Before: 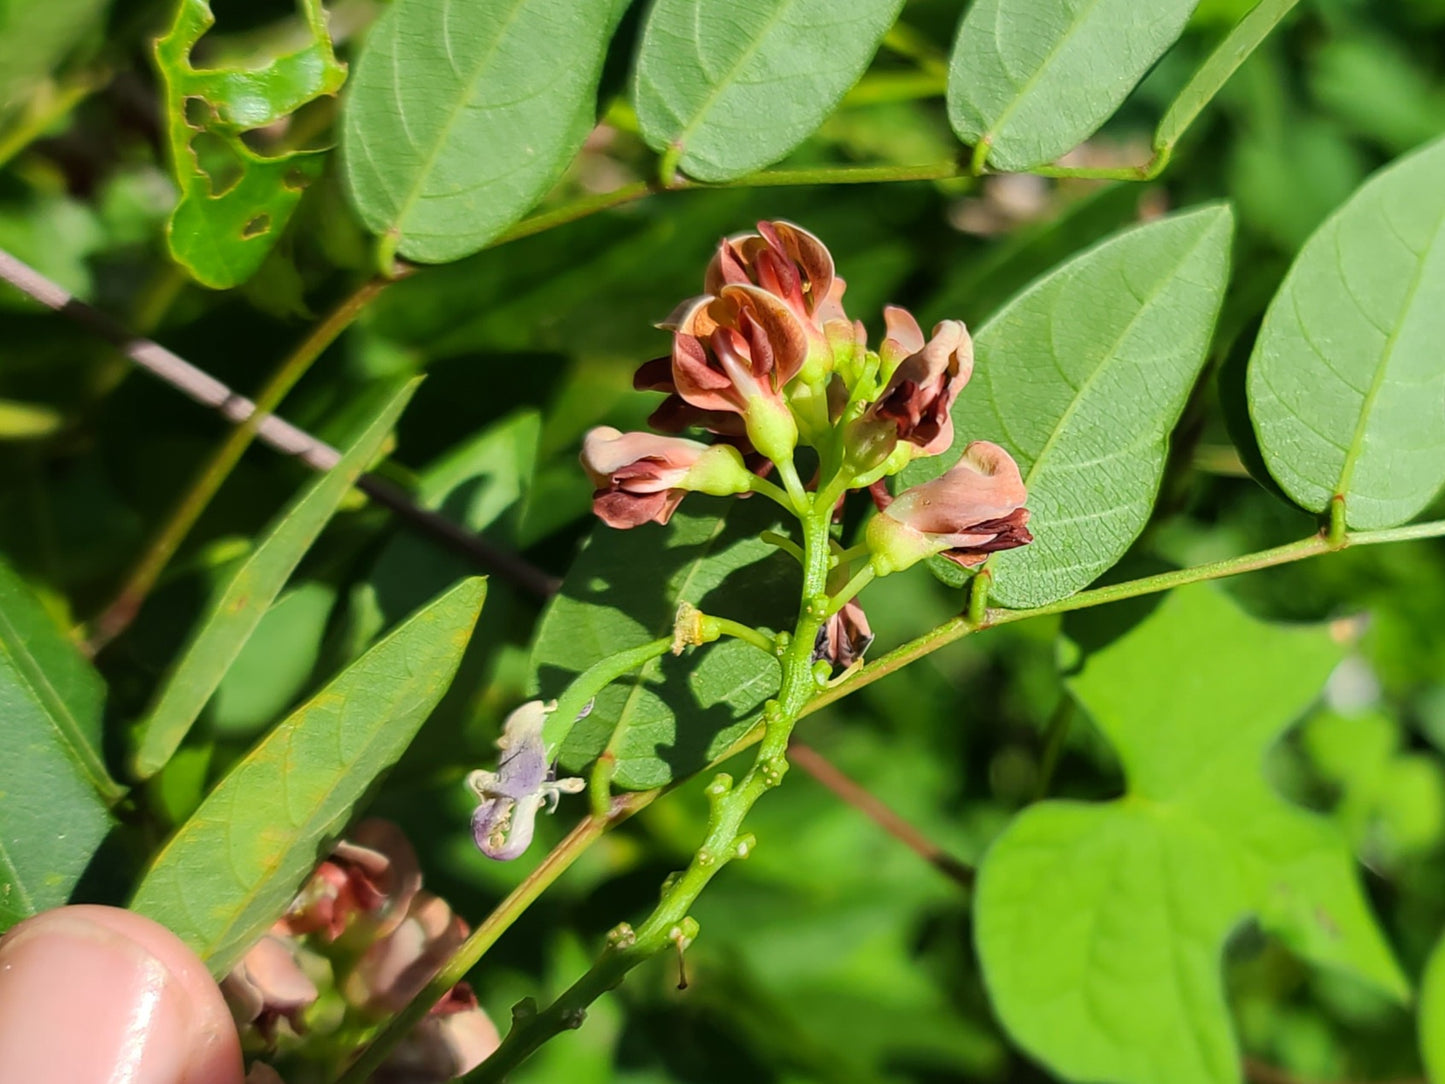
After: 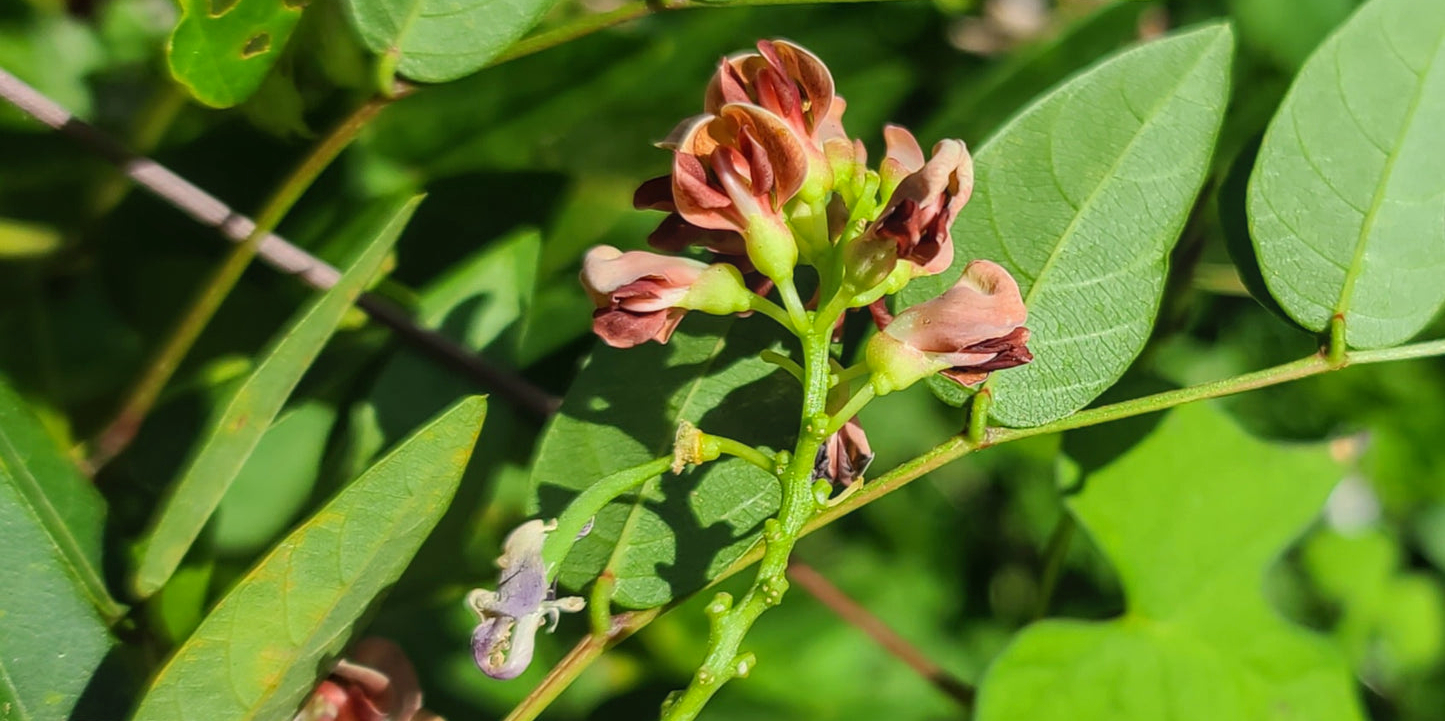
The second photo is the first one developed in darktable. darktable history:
crop: top 16.727%, bottom 16.727%
local contrast: detail 110%
